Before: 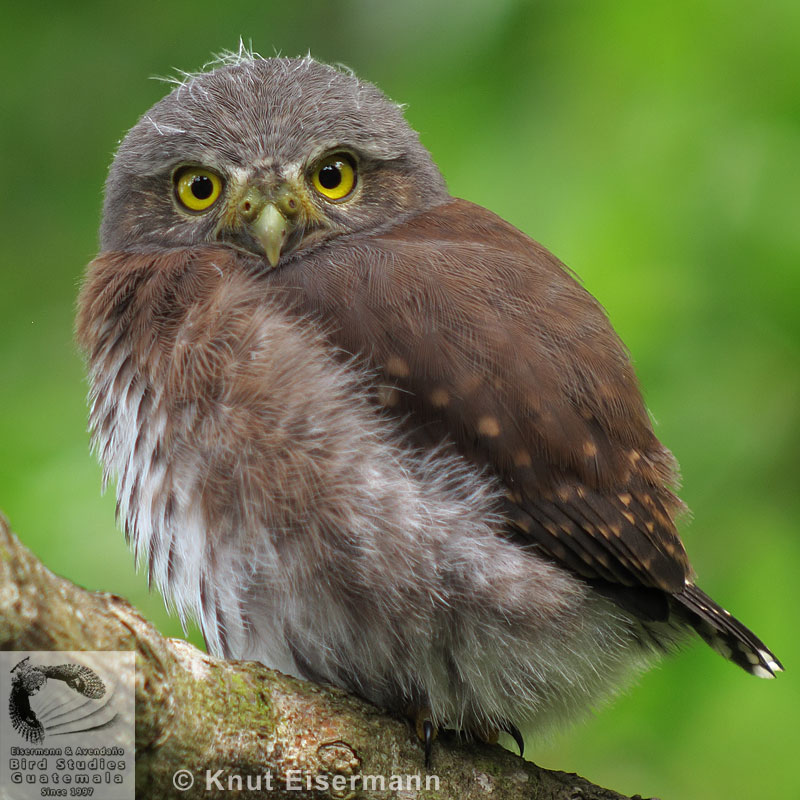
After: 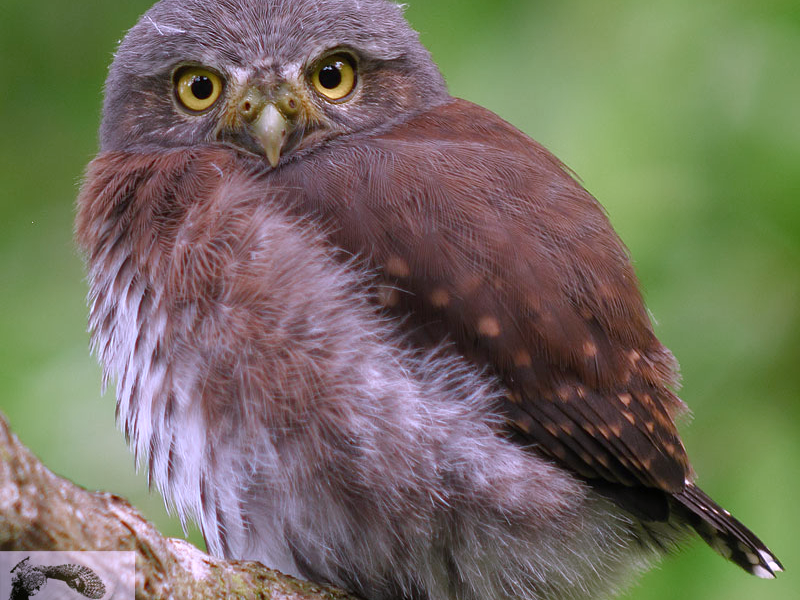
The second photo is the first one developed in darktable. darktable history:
color correction: highlights a* 15.03, highlights b* -25.07
crop and rotate: top 12.5%, bottom 12.5%
color balance rgb: perceptual saturation grading › global saturation 20%, perceptual saturation grading › highlights -50%, perceptual saturation grading › shadows 30%
